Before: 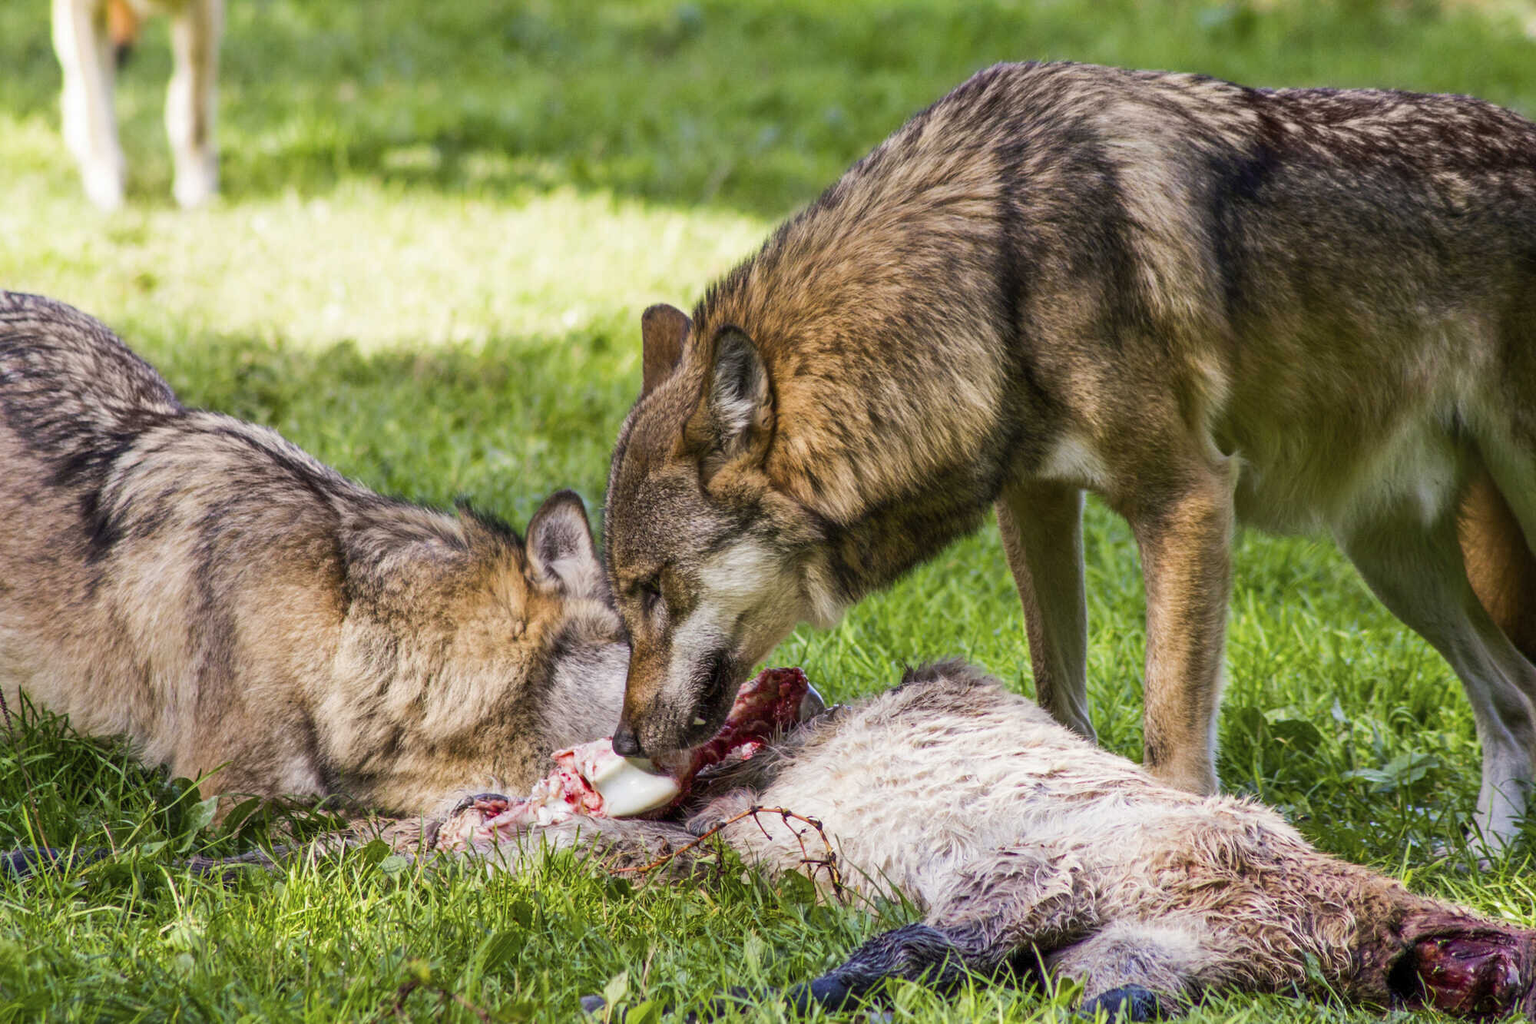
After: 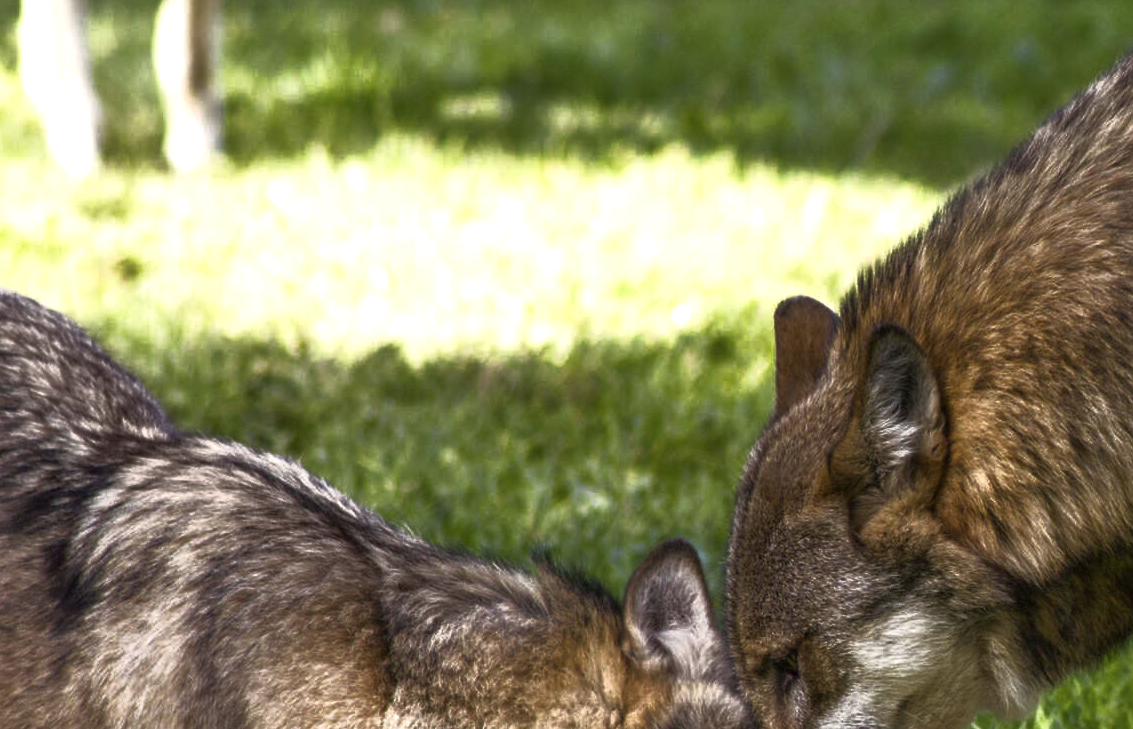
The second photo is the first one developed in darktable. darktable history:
crop and rotate: left 3.052%, top 7.478%, right 40.26%, bottom 37.777%
base curve: curves: ch0 [(0, 0) (0.564, 0.291) (0.802, 0.731) (1, 1)]
exposure: exposure 0.446 EV, compensate exposure bias true, compensate highlight preservation false
